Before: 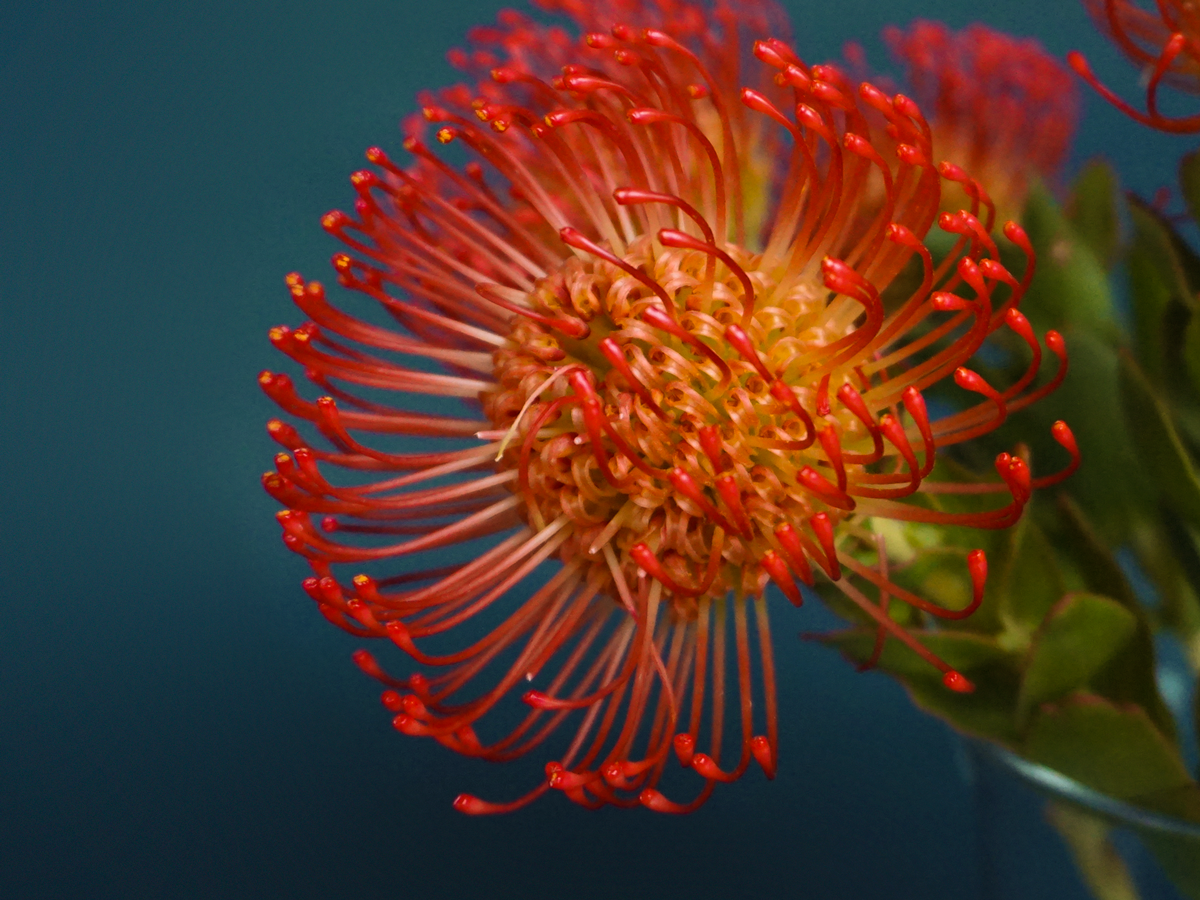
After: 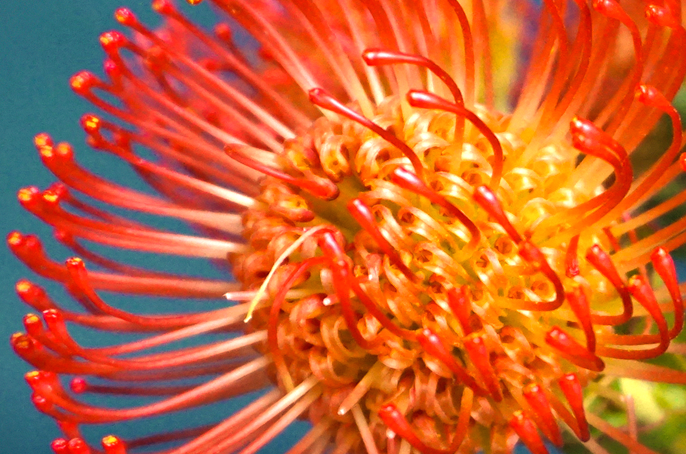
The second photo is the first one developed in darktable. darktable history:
exposure: black level correction 0, exposure 1.2 EV, compensate highlight preservation false
velvia: strength 9.25%
crop: left 20.932%, top 15.471%, right 21.848%, bottom 34.081%
